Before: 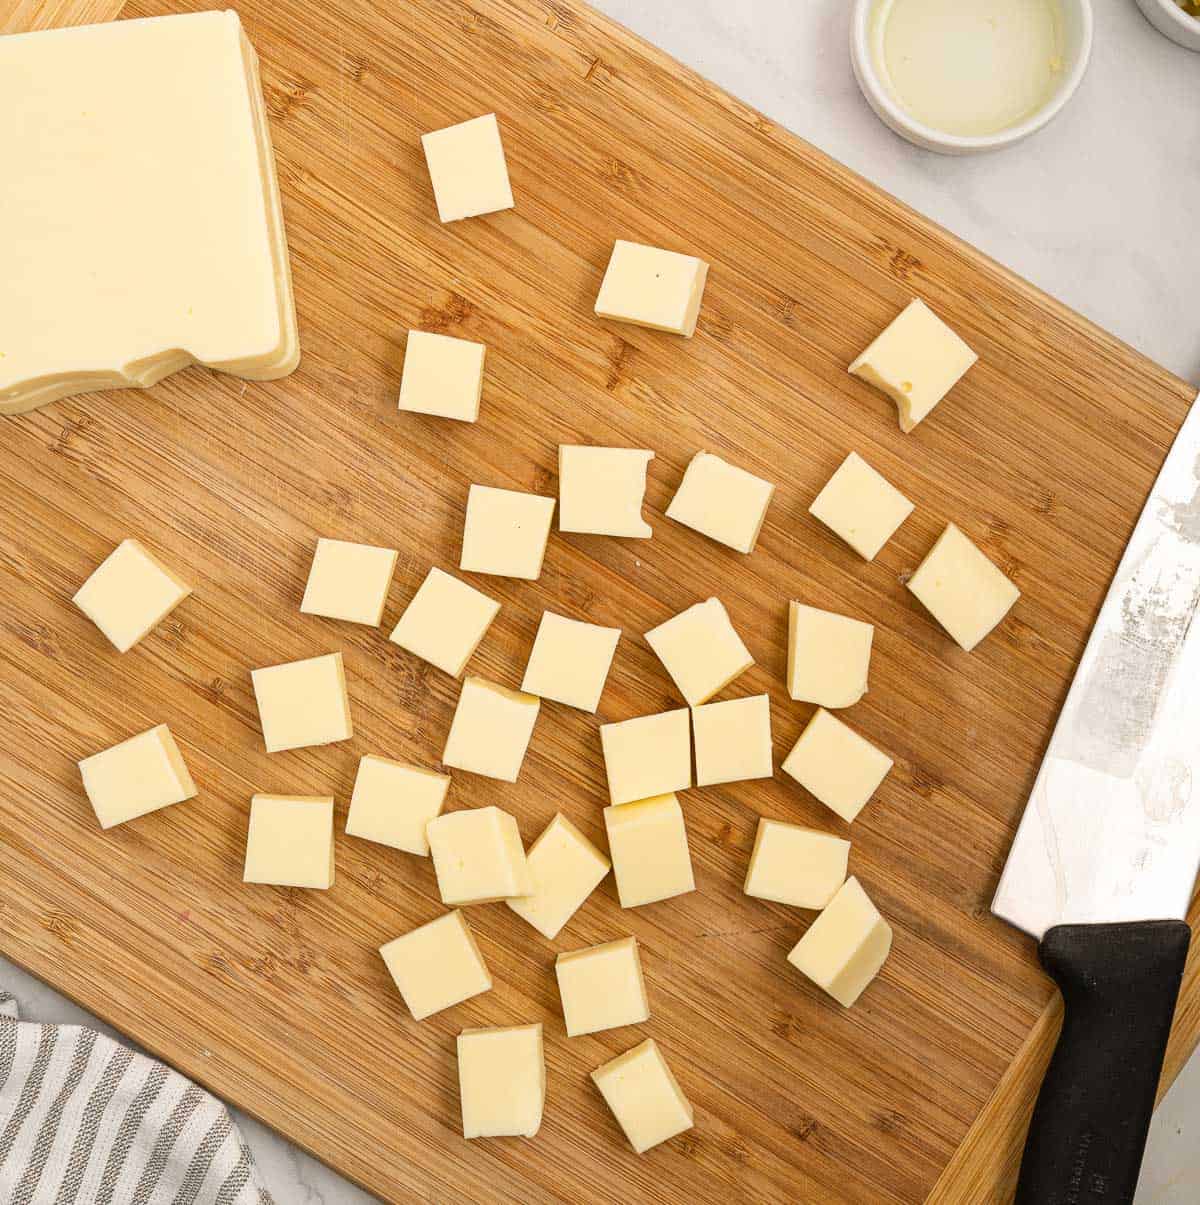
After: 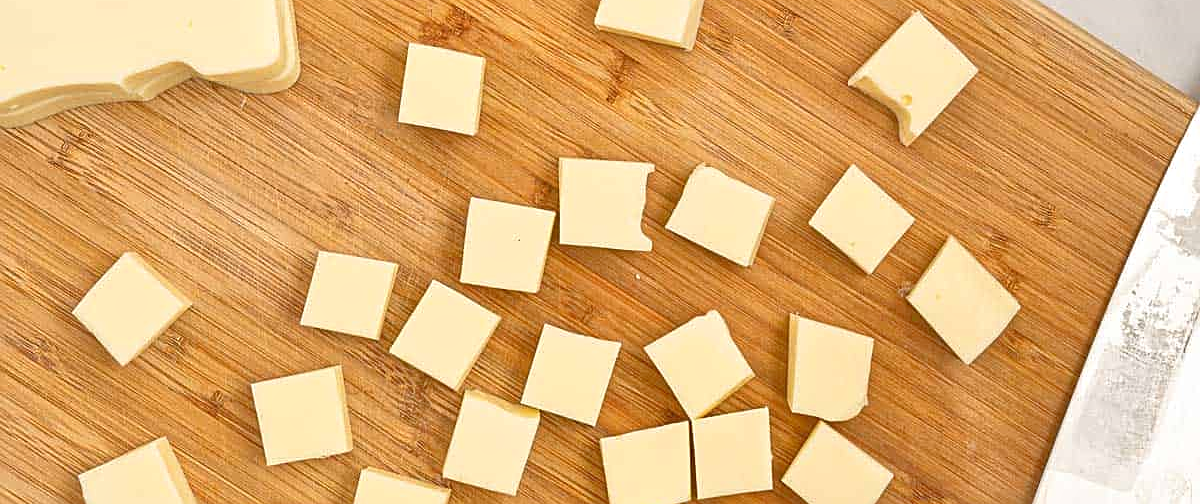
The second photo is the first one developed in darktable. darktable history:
sharpen: on, module defaults
tone equalizer: -7 EV 0.15 EV, -6 EV 0.6 EV, -5 EV 1.15 EV, -4 EV 1.33 EV, -3 EV 1.15 EV, -2 EV 0.6 EV, -1 EV 0.15 EV, mask exposure compensation -0.5 EV
crop and rotate: top 23.84%, bottom 34.294%
